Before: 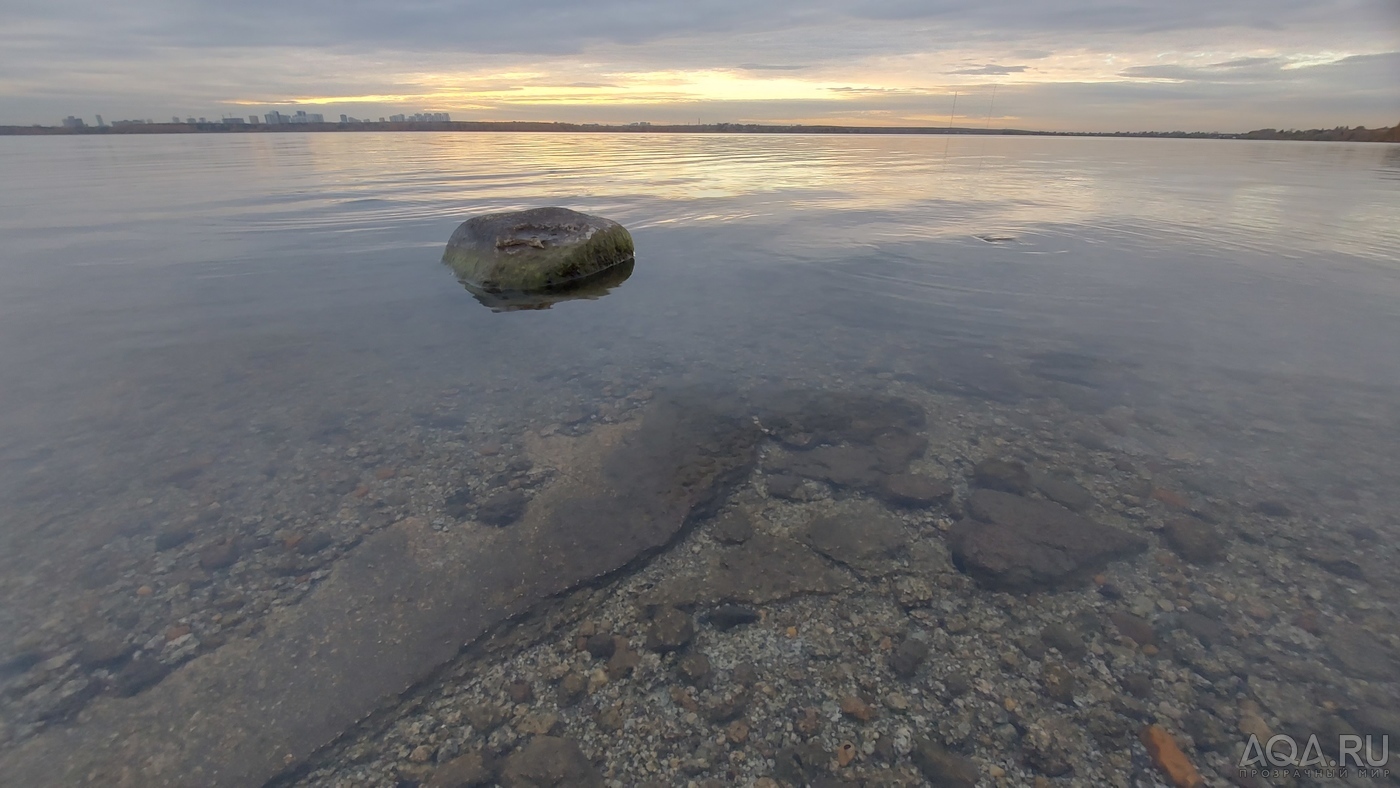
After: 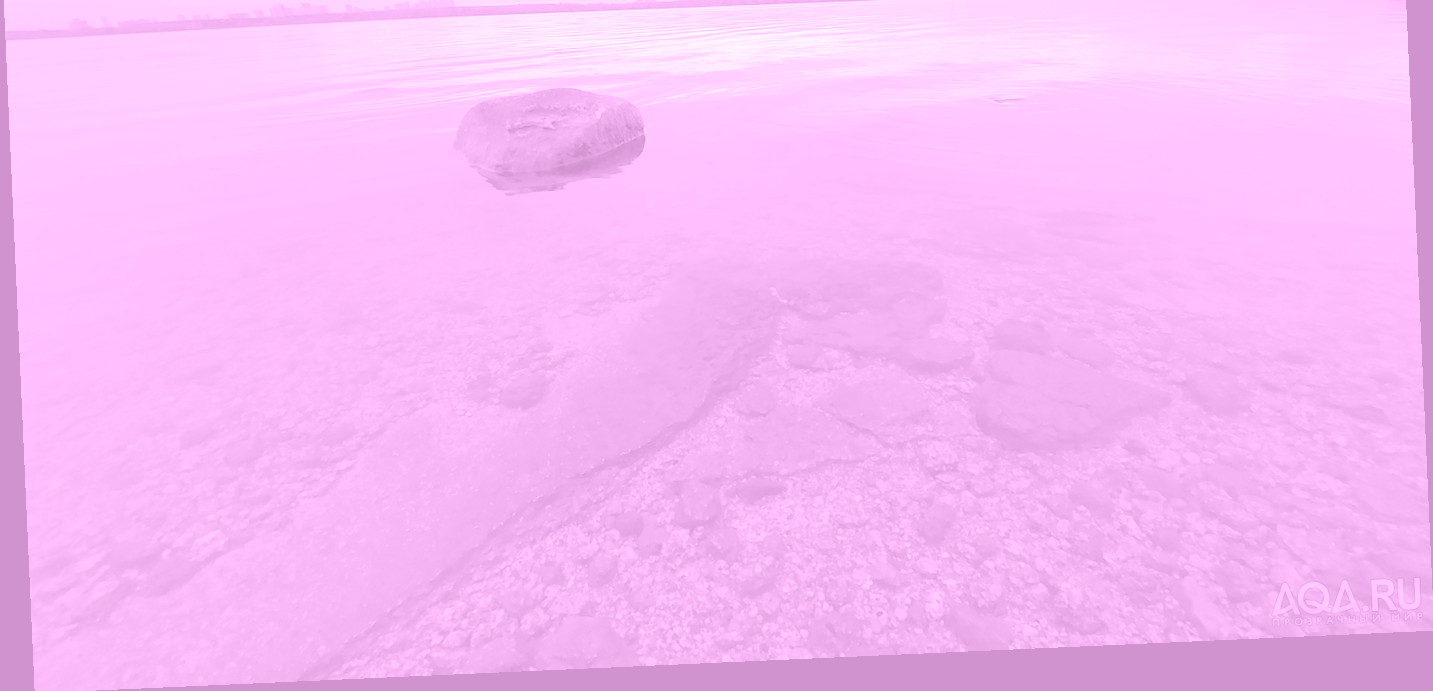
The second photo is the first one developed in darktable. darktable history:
rotate and perspective: rotation -2.56°, automatic cropping off
exposure: black level correction 0, exposure 0.7 EV, compensate exposure bias true, compensate highlight preservation false
base curve: preserve colors none
crop and rotate: top 18.507%
colorize: hue 331.2°, saturation 75%, source mix 30.28%, lightness 70.52%, version 1
haze removal: compatibility mode true, adaptive false
color balance rgb: perceptual saturation grading › global saturation 20%, perceptual saturation grading › highlights -25%, perceptual saturation grading › shadows 50%
